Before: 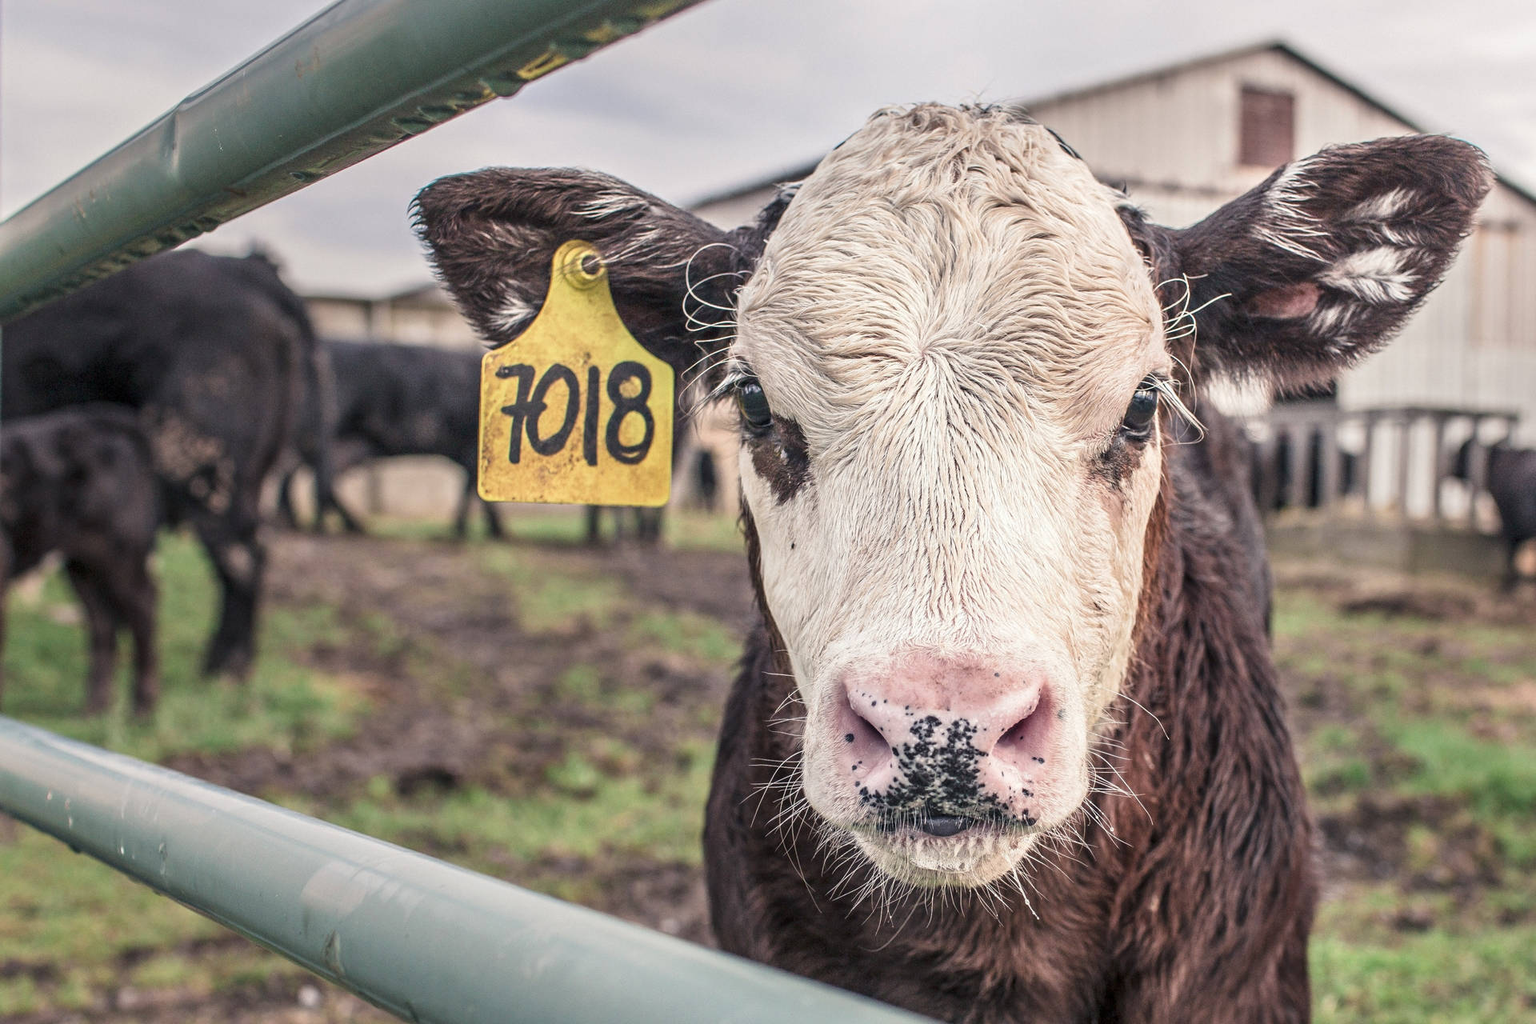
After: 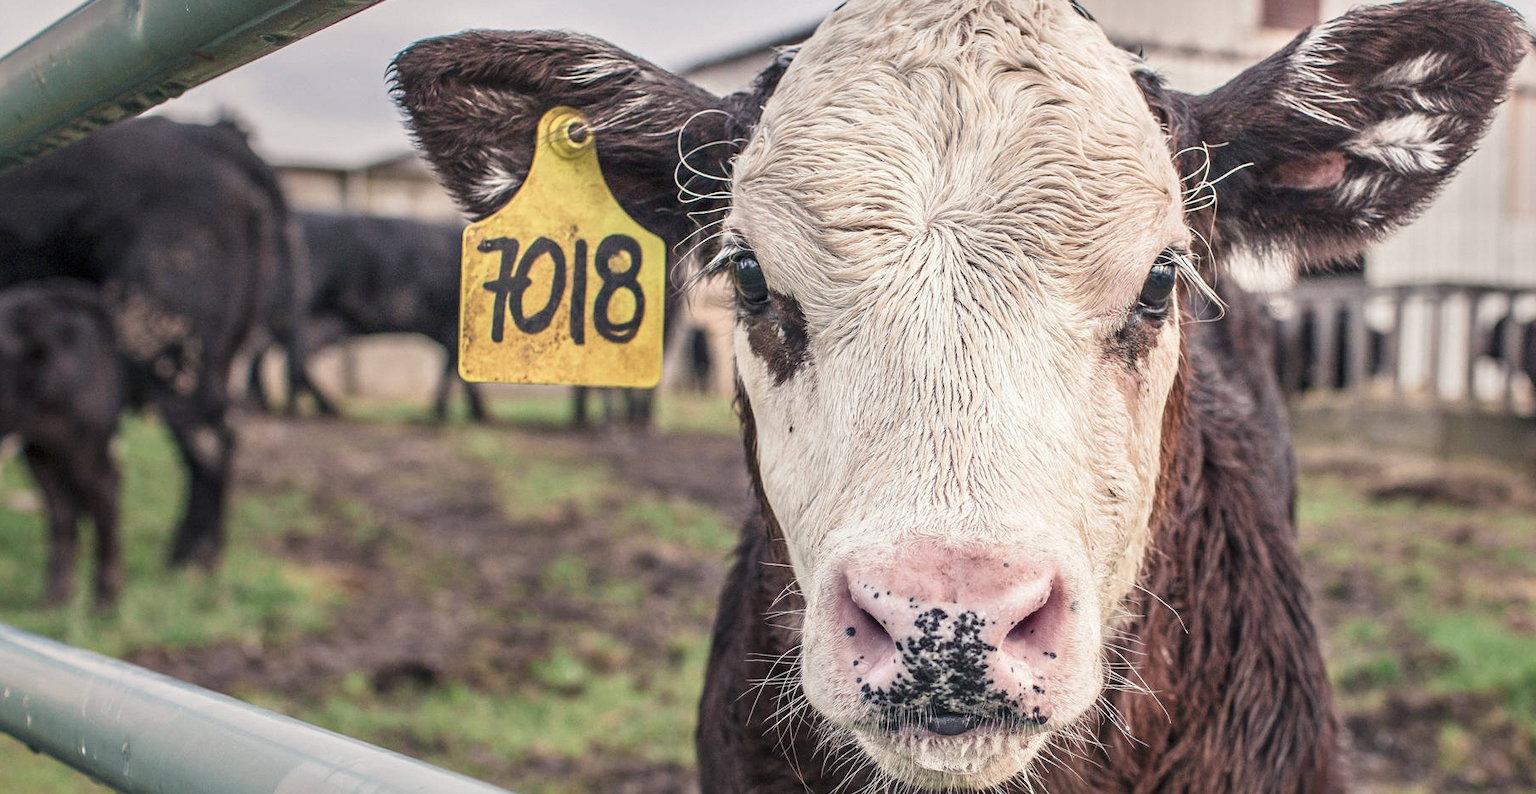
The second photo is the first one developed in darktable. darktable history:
crop and rotate: left 2.853%, top 13.636%, right 2.33%, bottom 12.775%
